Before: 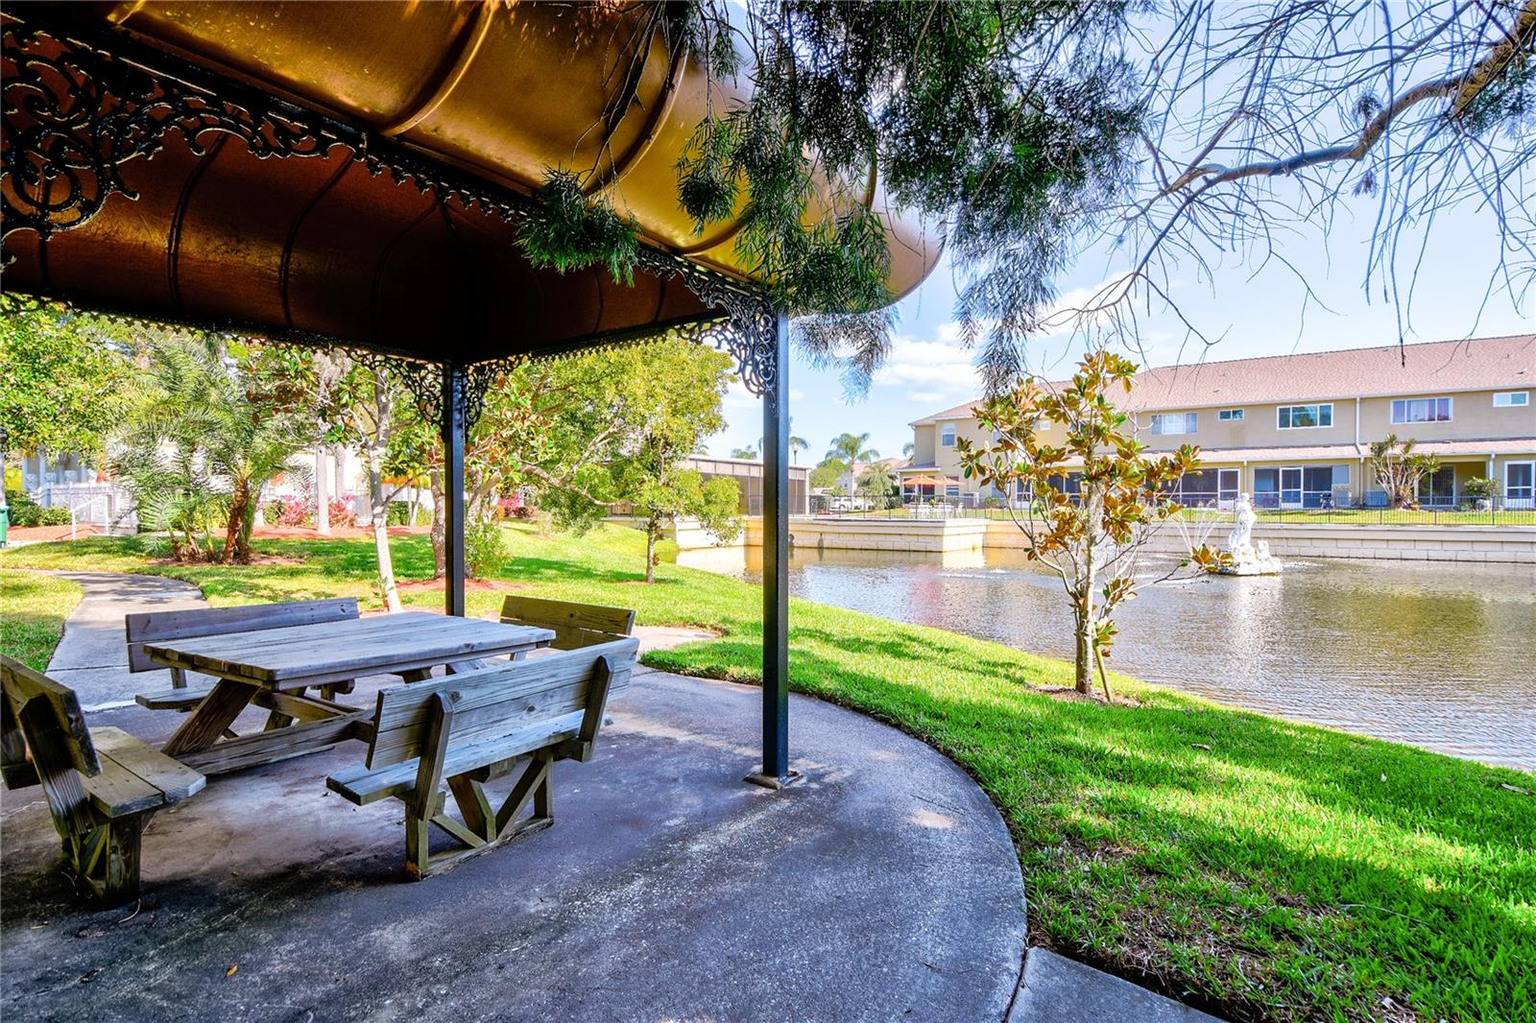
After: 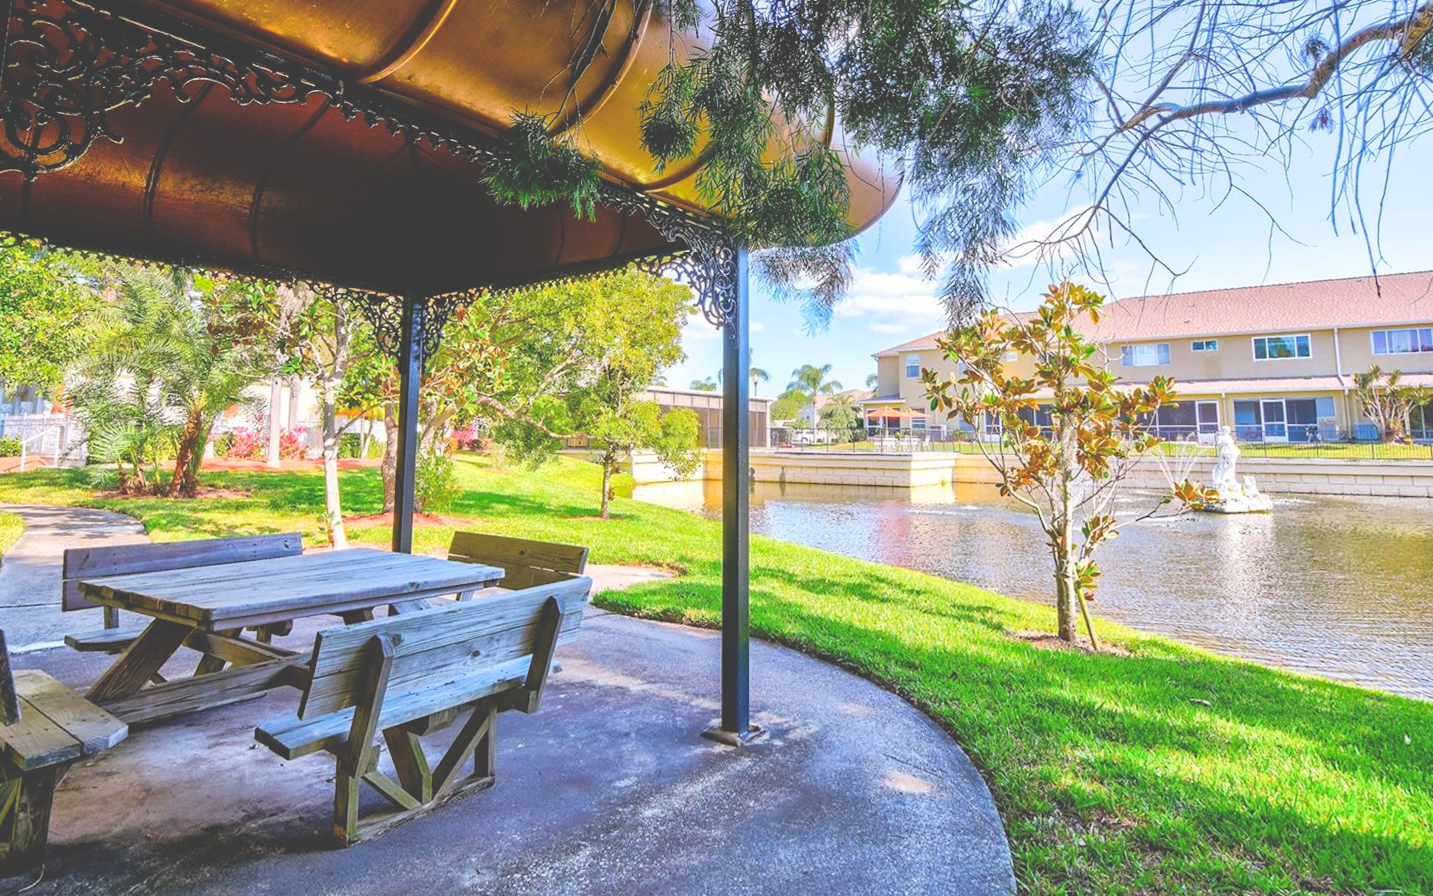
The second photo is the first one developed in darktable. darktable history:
rotate and perspective: rotation 0.128°, lens shift (vertical) -0.181, lens shift (horizontal) -0.044, shear 0.001, automatic cropping off
crop and rotate: left 7.196%, top 4.574%, right 10.605%, bottom 13.178%
haze removal: compatibility mode true, adaptive false
exposure: black level correction -0.028, compensate highlight preservation false
contrast brightness saturation: brightness 0.09, saturation 0.19
